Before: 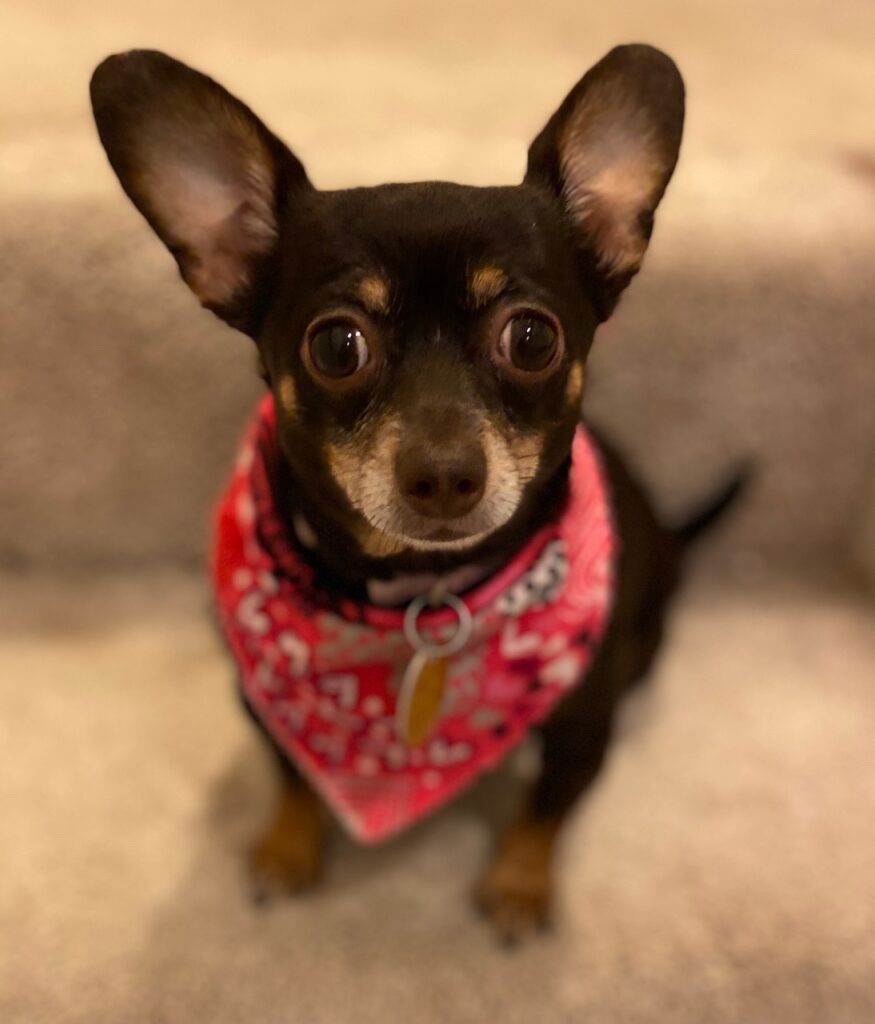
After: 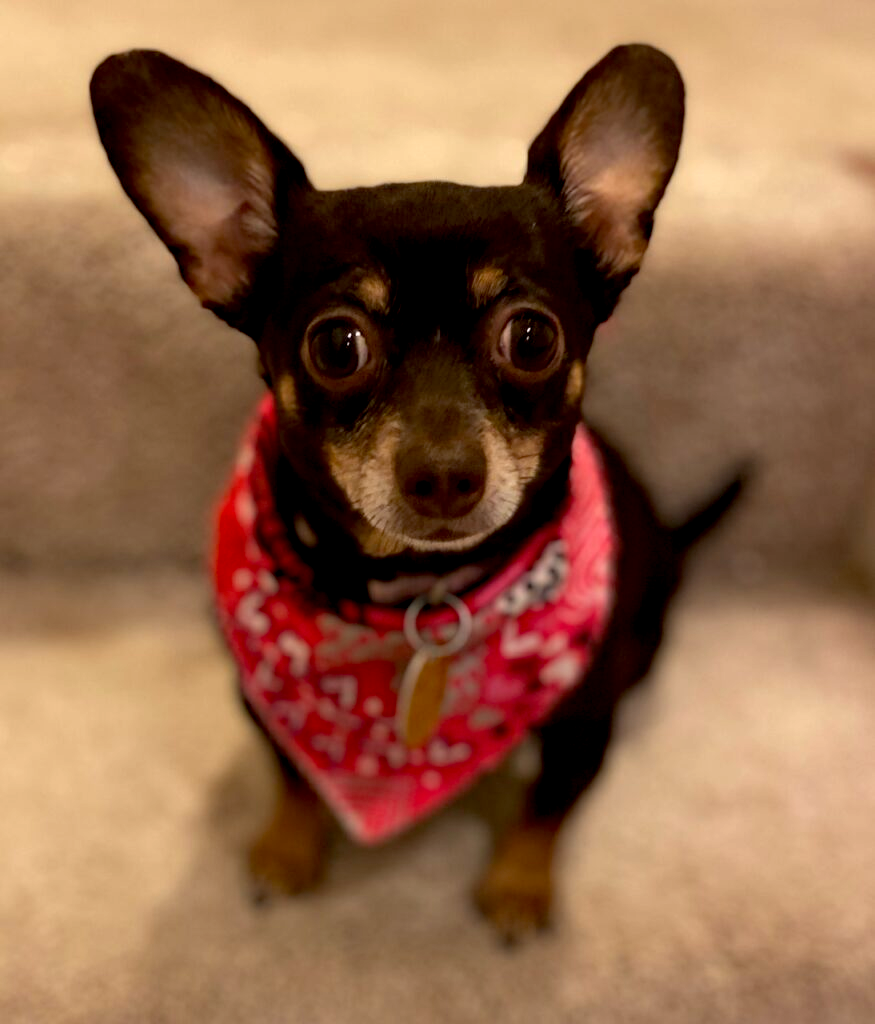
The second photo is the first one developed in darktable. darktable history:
haze removal: compatibility mode true, adaptive false
exposure: black level correction 0.009, exposure 0.014 EV, compensate highlight preservation false
